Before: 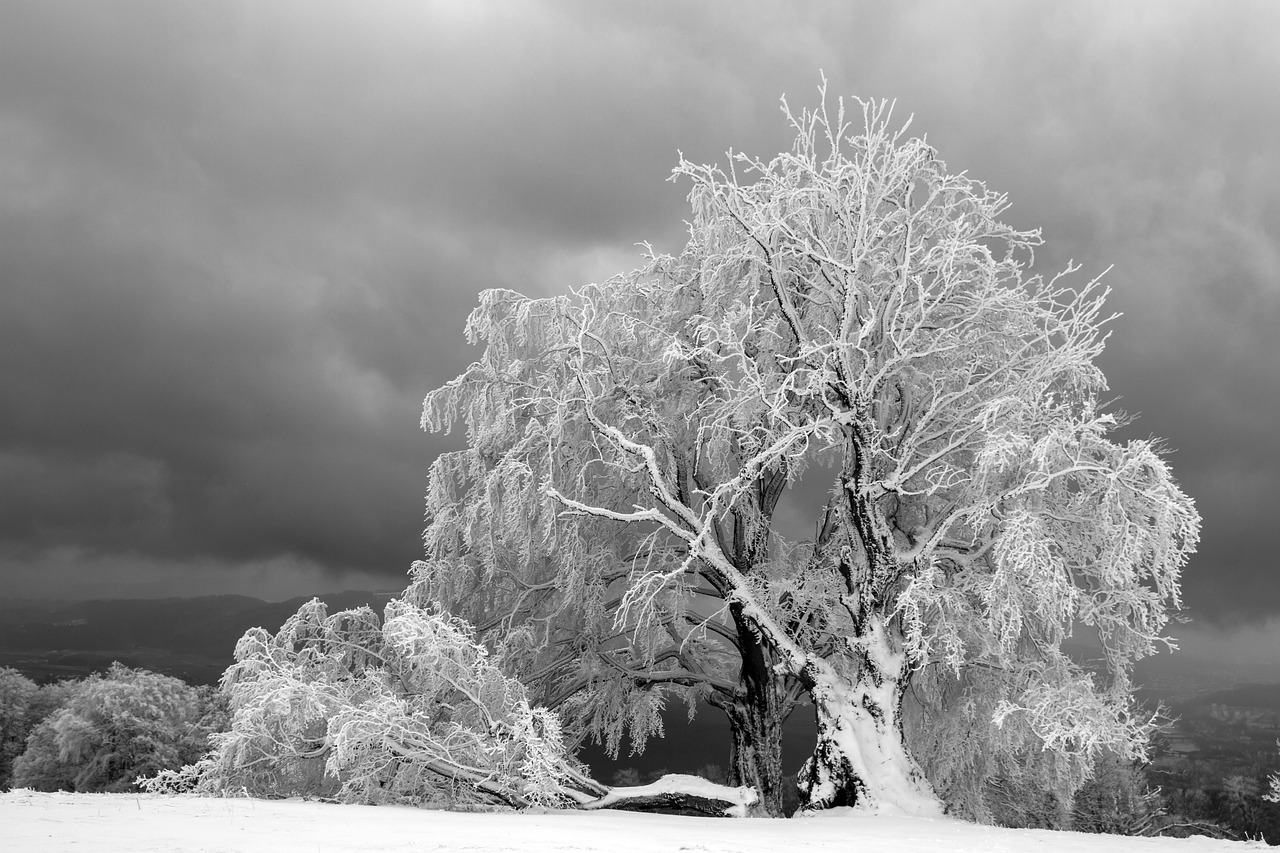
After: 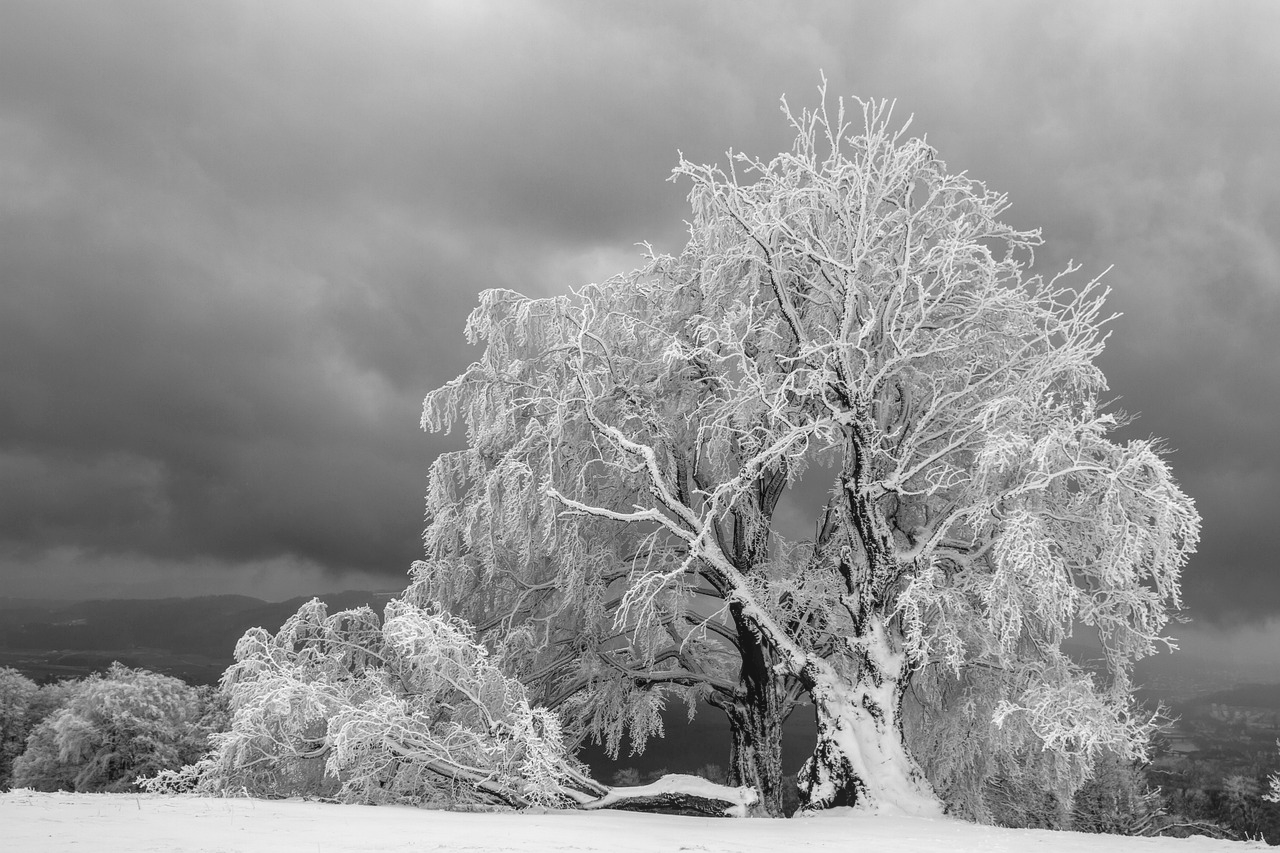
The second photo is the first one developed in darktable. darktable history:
color balance: mode lift, gamma, gain (sRGB), lift [0.97, 1, 1, 1], gamma [1.03, 1, 1, 1]
local contrast: detail 130%
contrast brightness saturation: contrast -0.15, brightness 0.05, saturation -0.12
